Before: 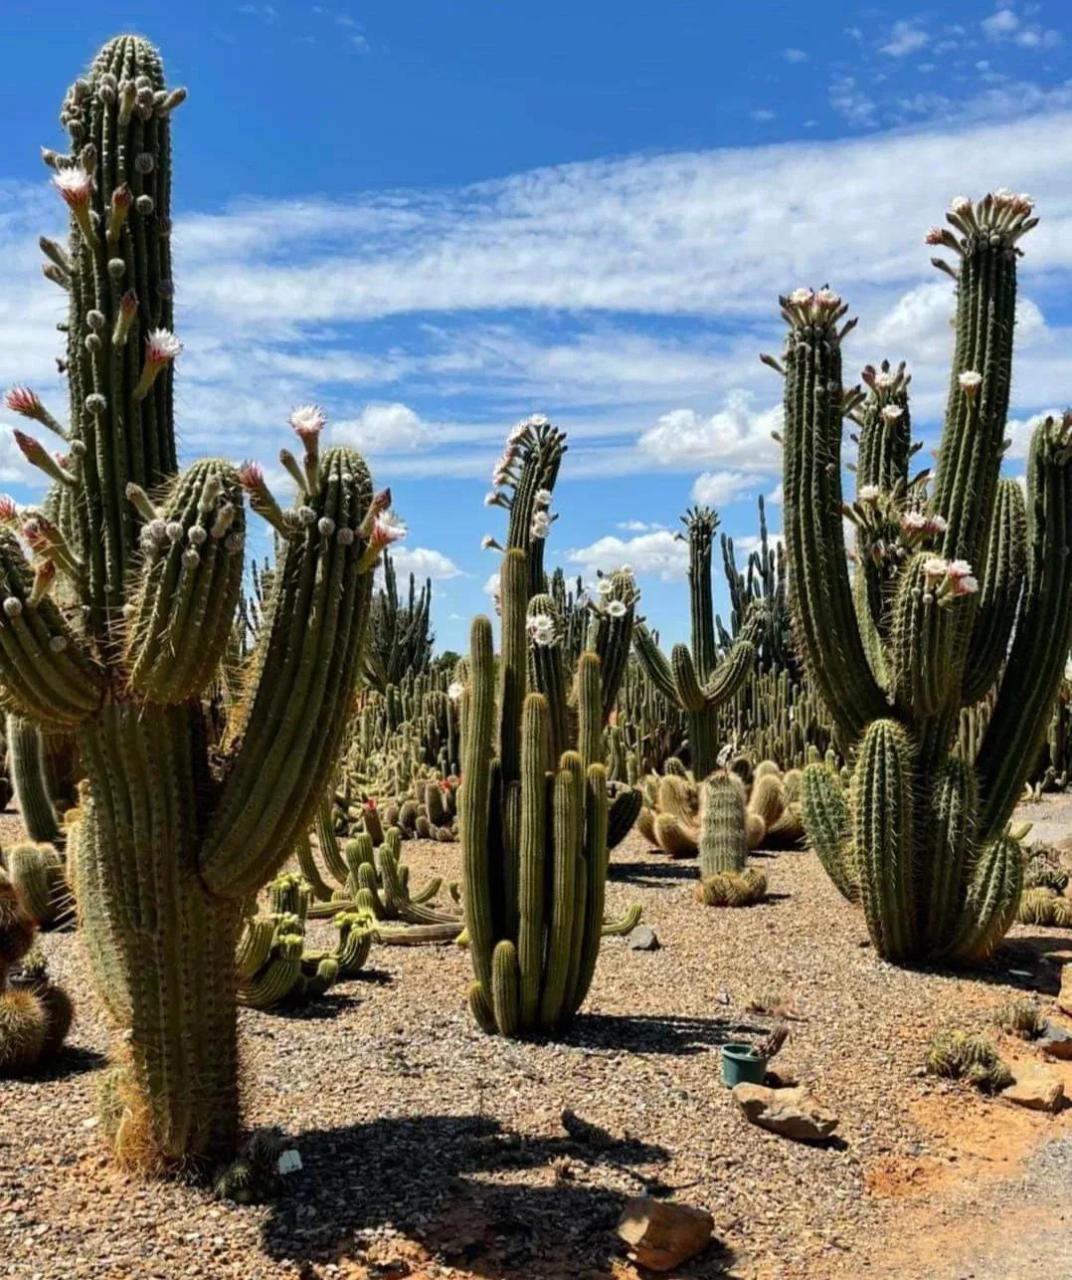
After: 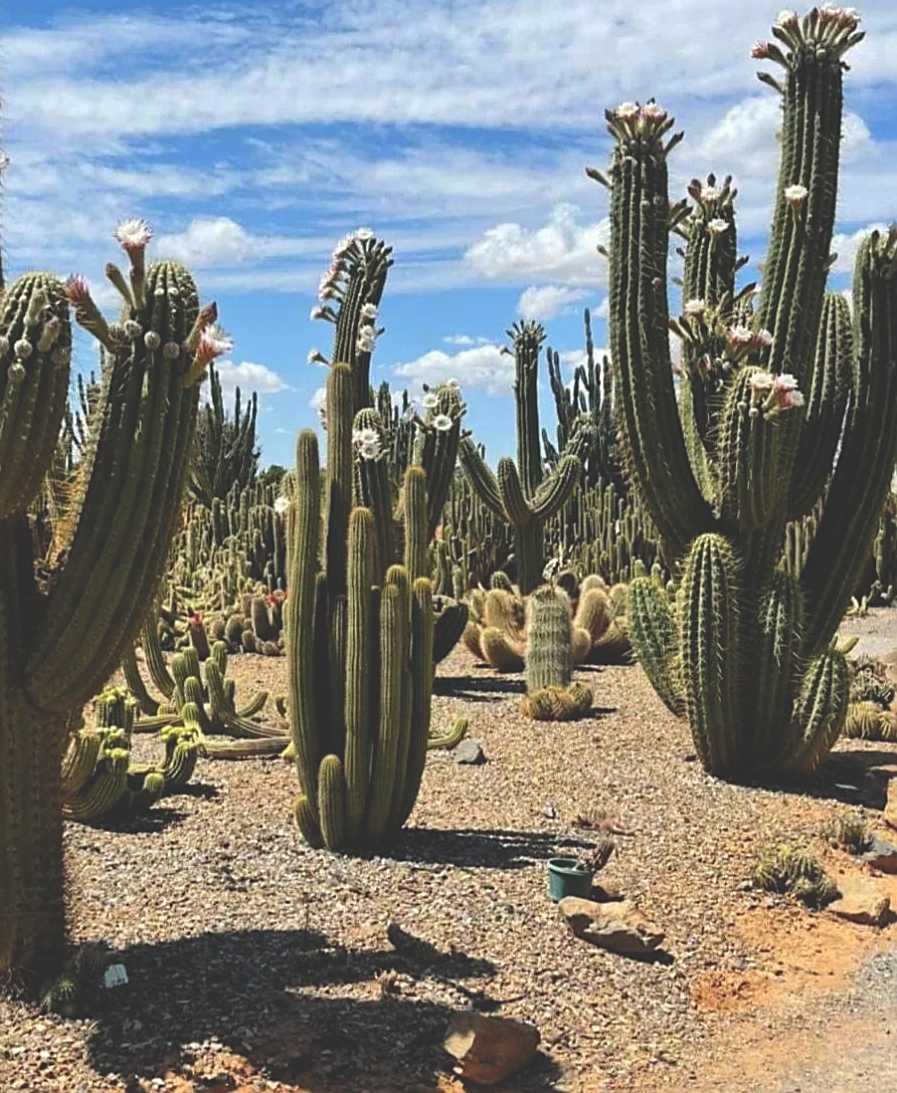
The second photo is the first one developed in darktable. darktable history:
crop: left 16.298%, top 14.531%
exposure: black level correction -0.028, compensate exposure bias true, compensate highlight preservation false
sharpen: on, module defaults
